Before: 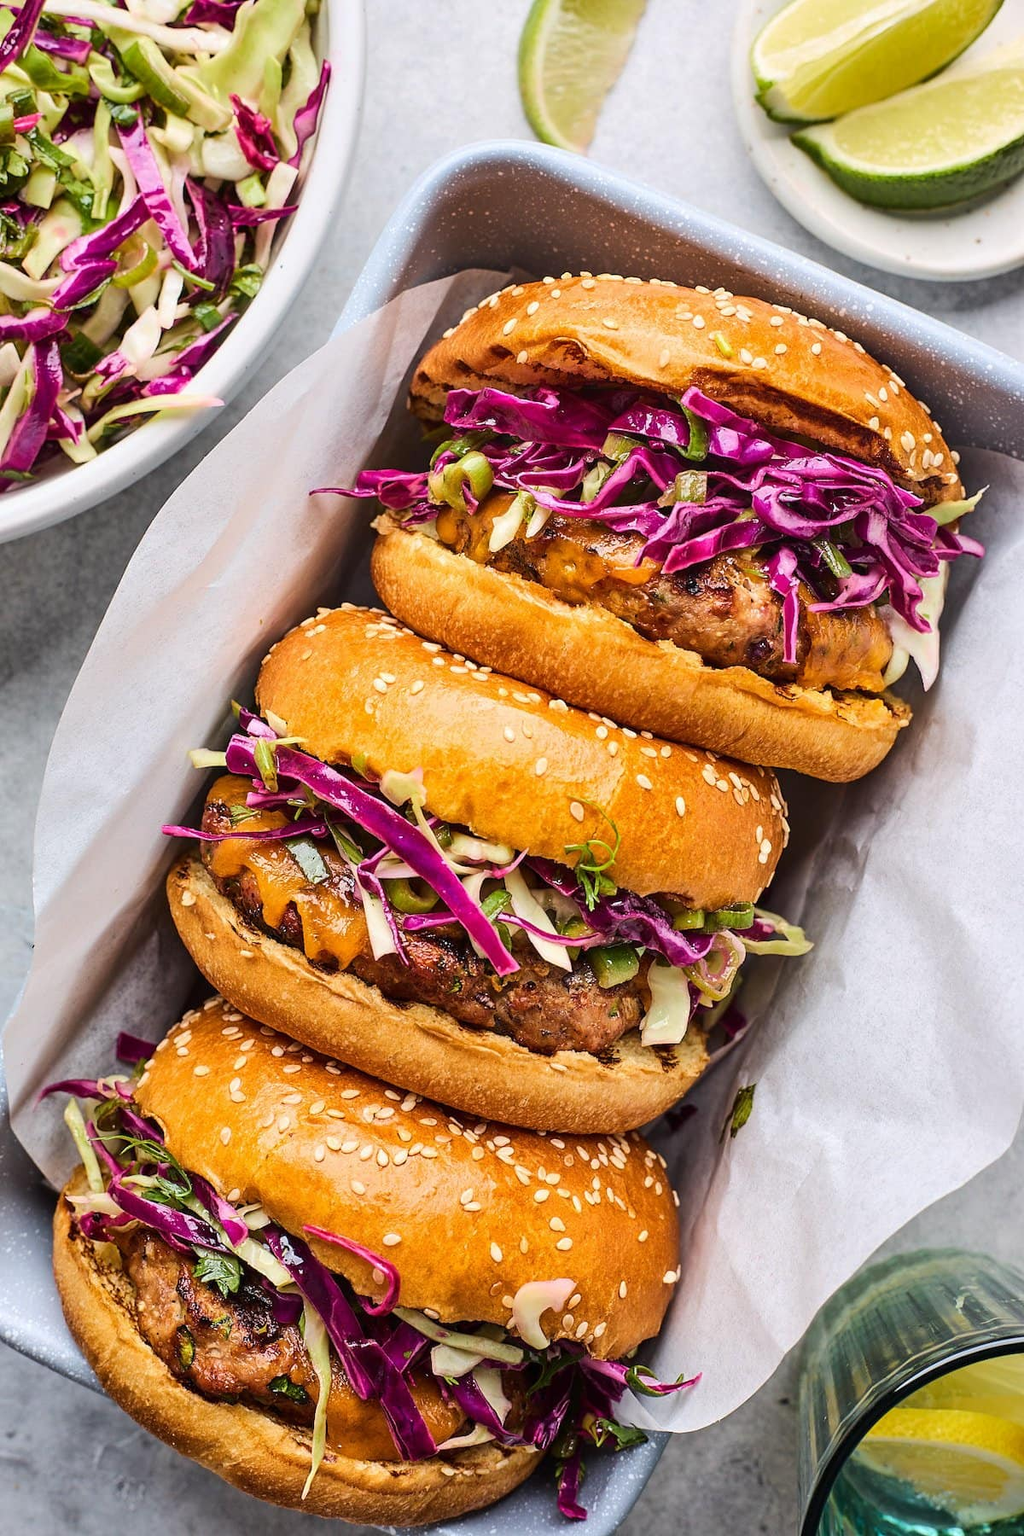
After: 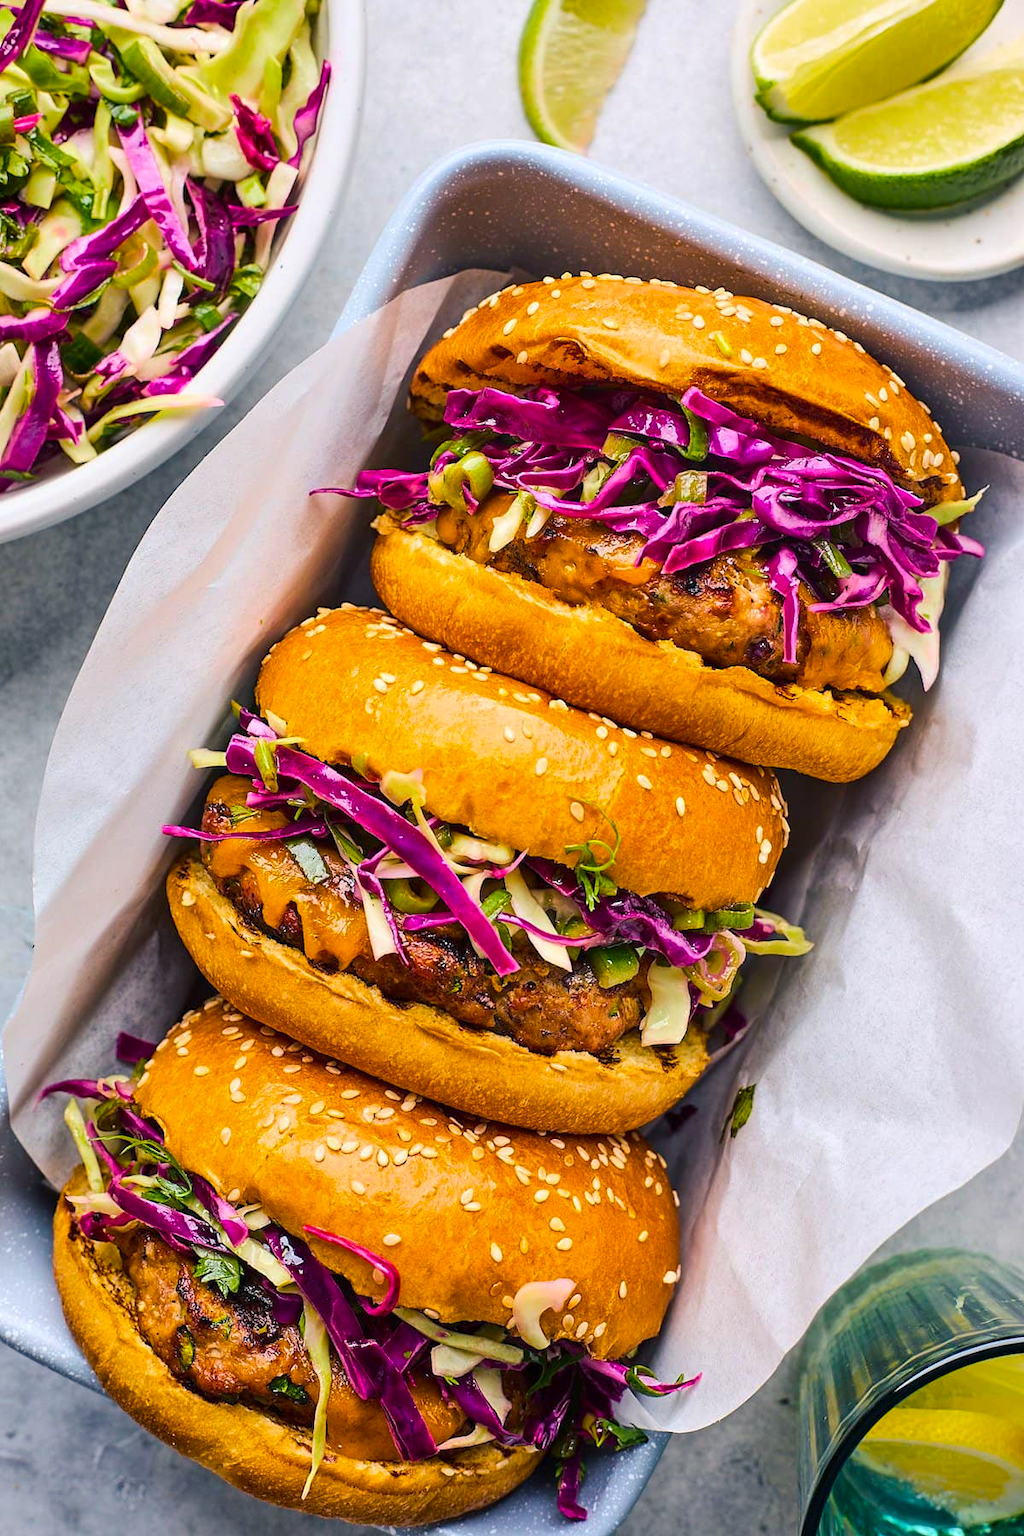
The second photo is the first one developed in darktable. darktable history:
color balance rgb: shadows lift › chroma 7.122%, shadows lift › hue 243.87°, perceptual saturation grading › global saturation 29.472%, global vibrance 20%
